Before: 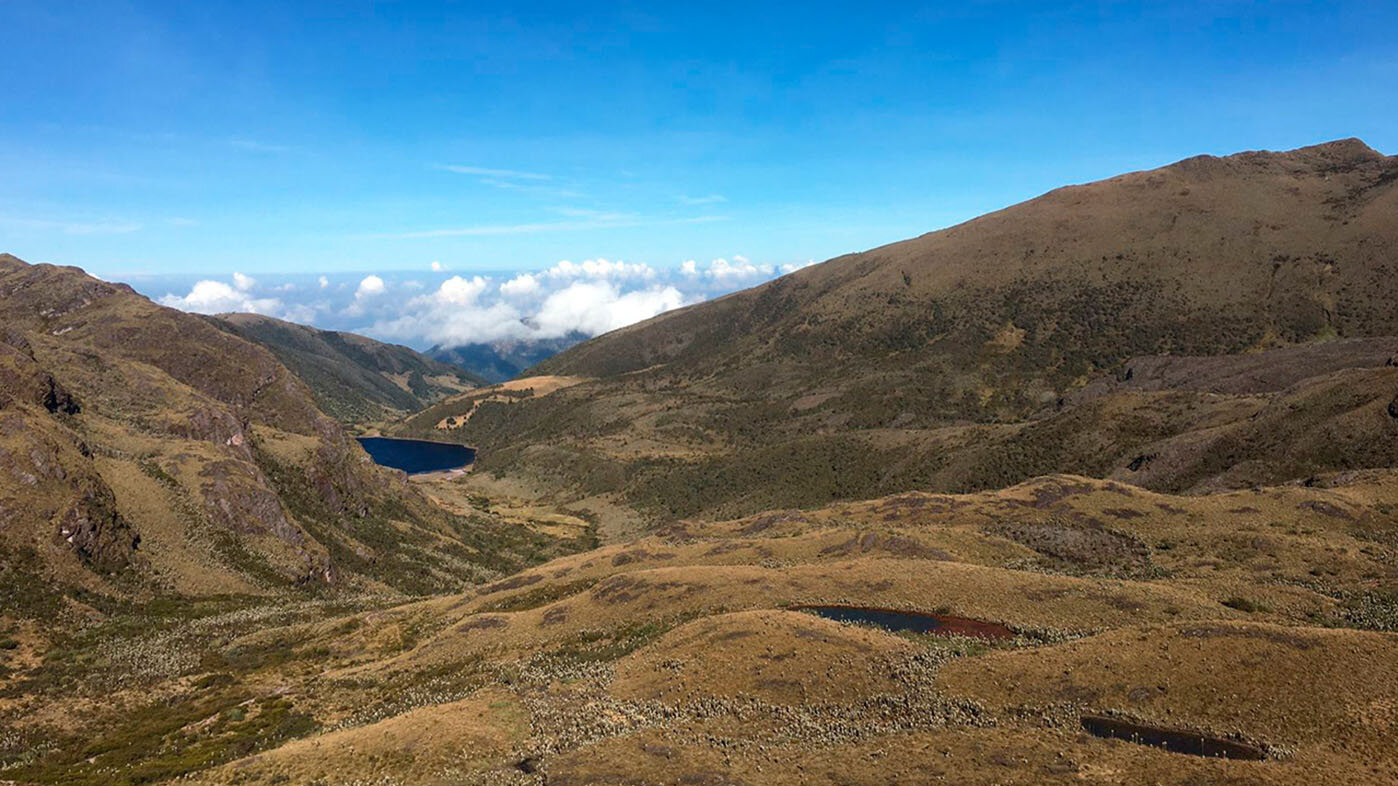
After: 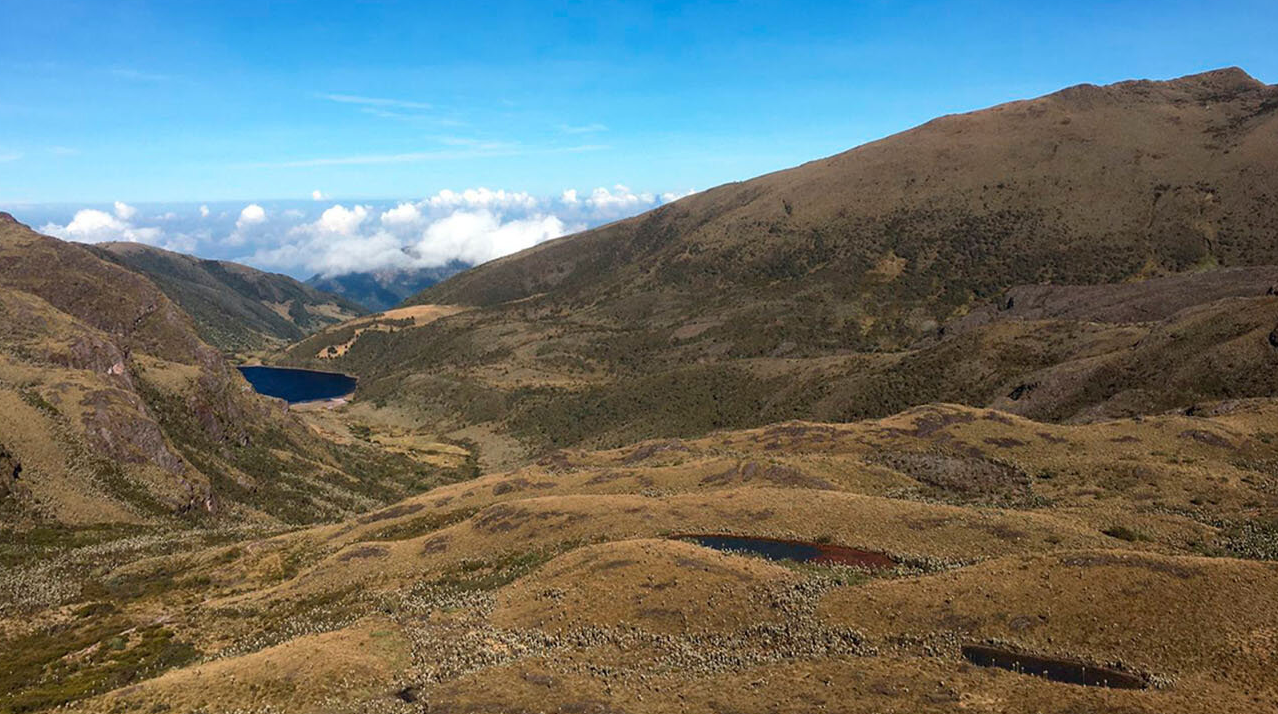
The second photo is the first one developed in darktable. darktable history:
crop and rotate: left 8.517%, top 9.087%
